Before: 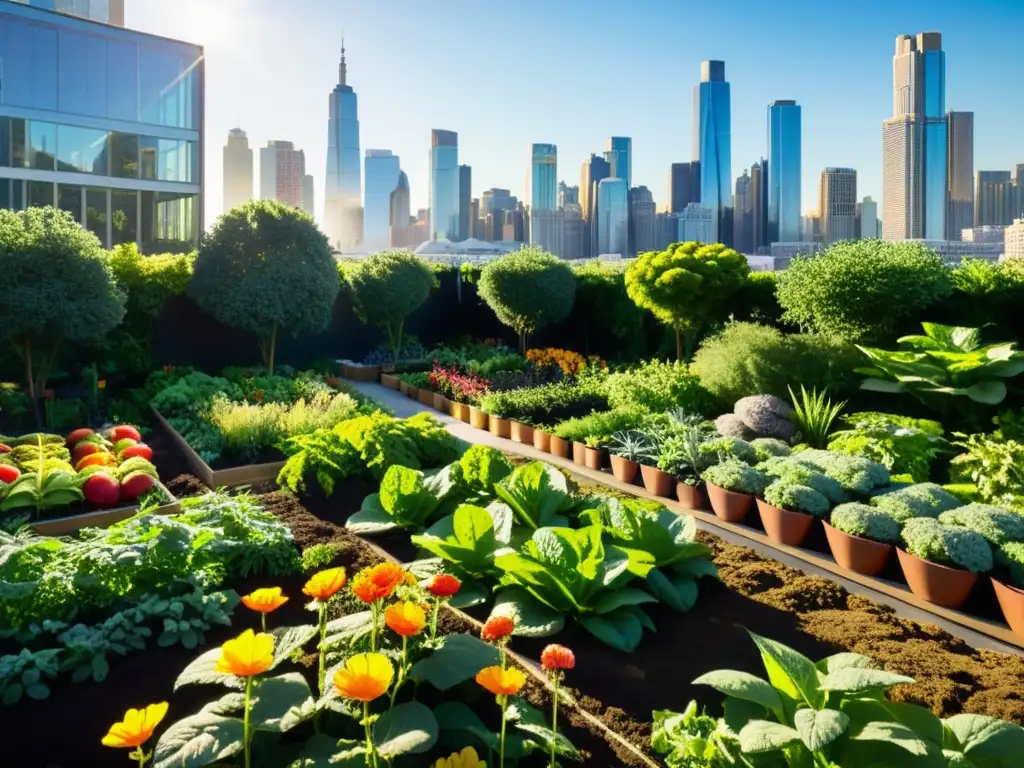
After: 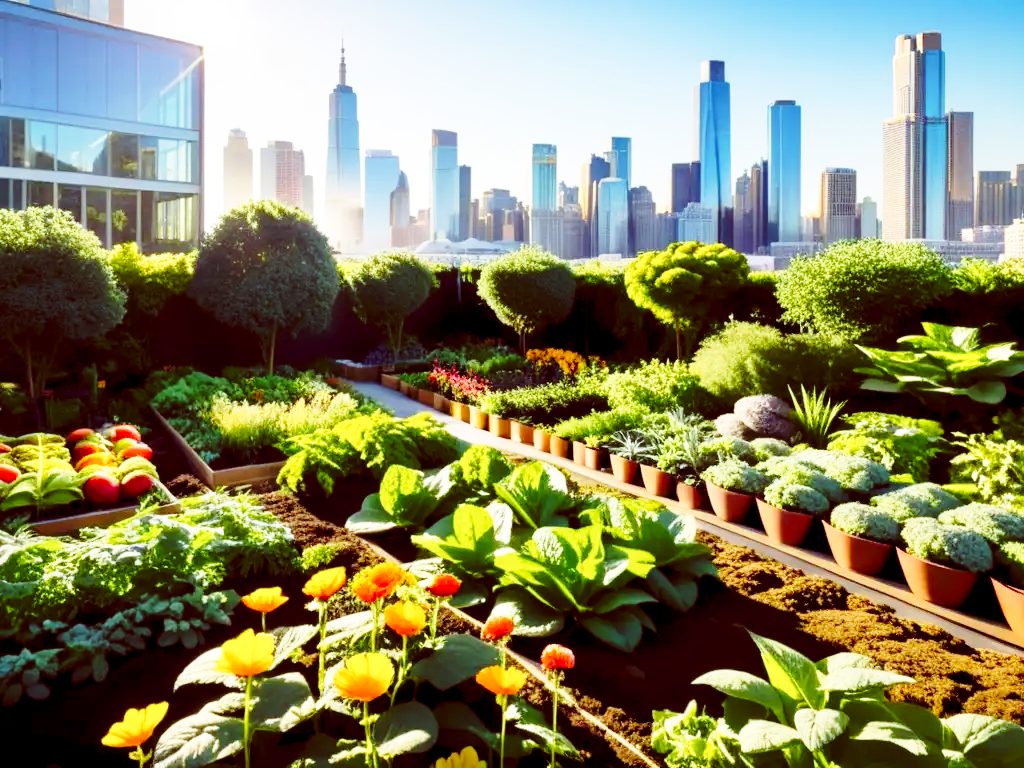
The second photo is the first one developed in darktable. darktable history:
tone equalizer: luminance estimator HSV value / RGB max
color balance rgb: global offset › luminance -0.197%, global offset › chroma 0.272%, perceptual saturation grading › global saturation 0.289%
base curve: curves: ch0 [(0, 0) (0.036, 0.037) (0.121, 0.228) (0.46, 0.76) (0.859, 0.983) (1, 1)], preserve colors none
